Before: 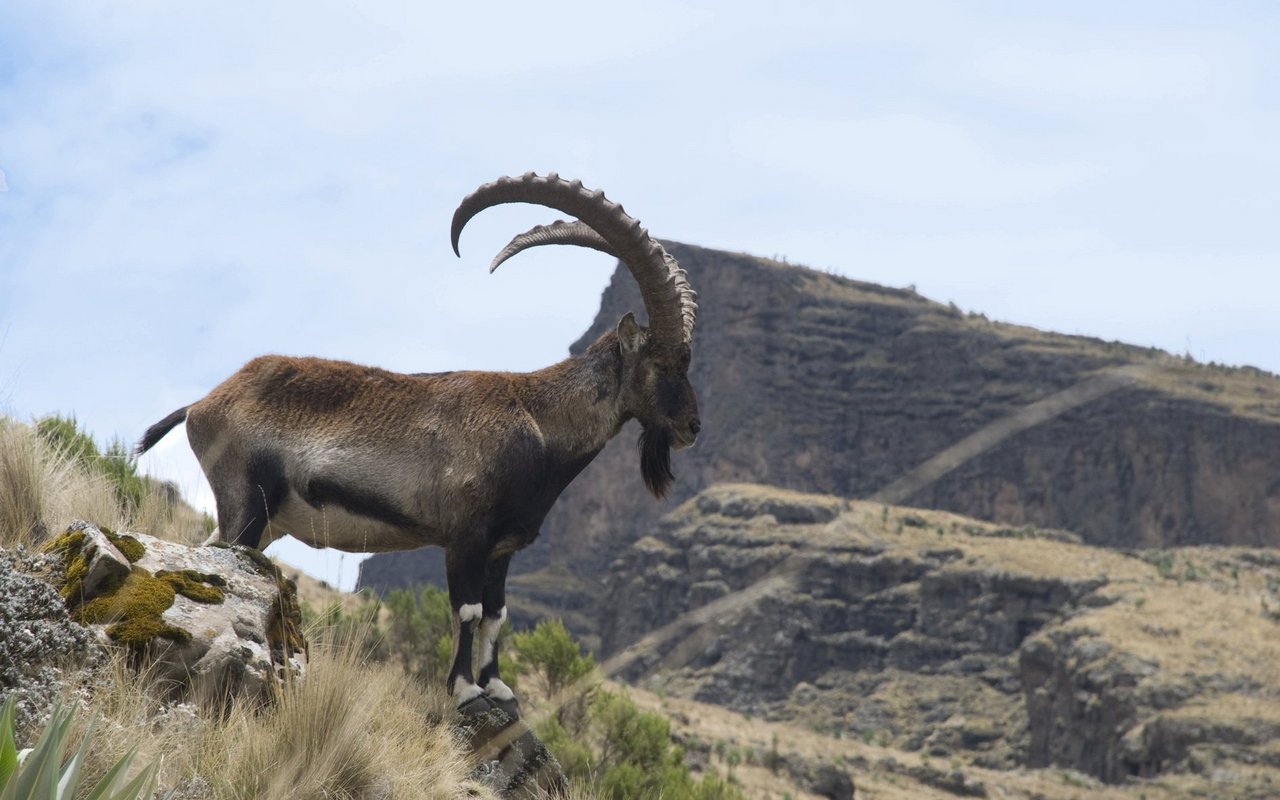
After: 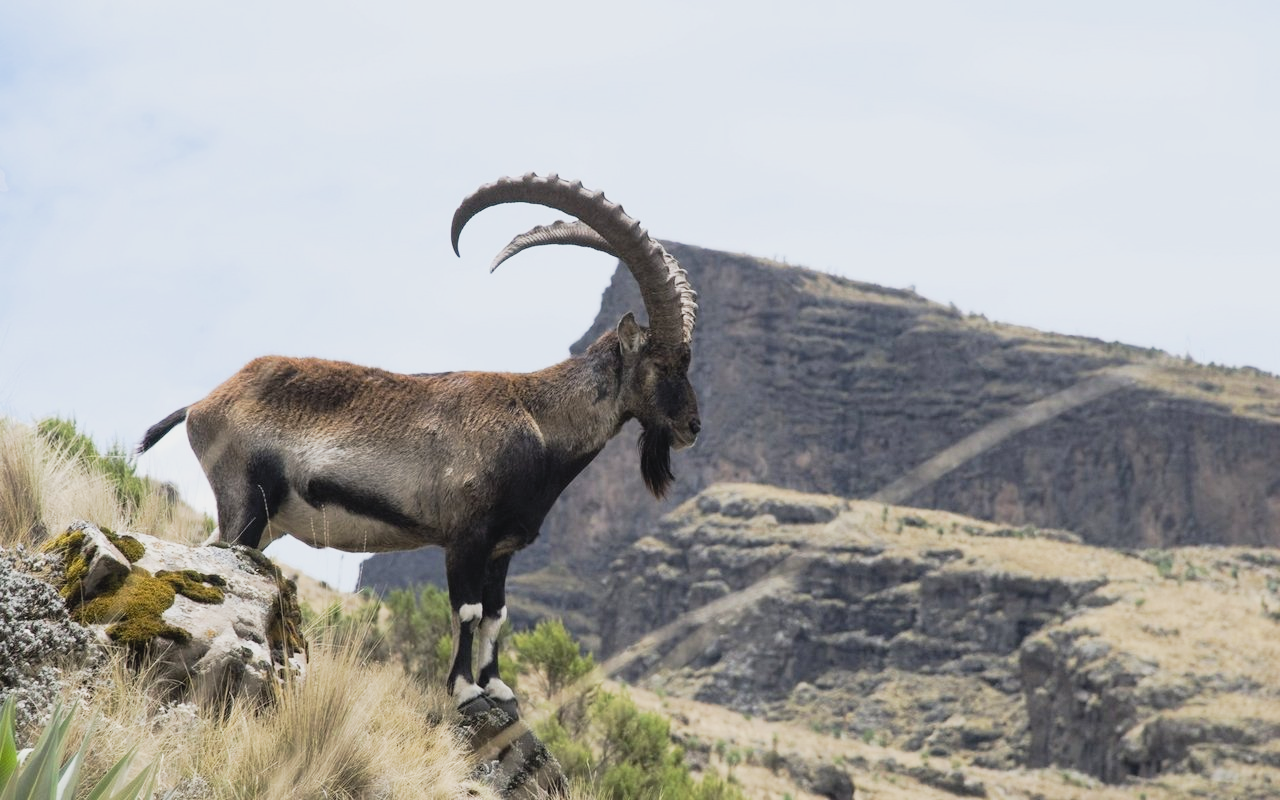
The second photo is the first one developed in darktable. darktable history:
filmic rgb: black relative exposure -7.65 EV, white relative exposure 4.56 EV, hardness 3.61, contrast 0.992
tone curve: curves: ch0 [(0.003, 0.029) (0.188, 0.252) (0.46, 0.56) (0.608, 0.748) (0.871, 0.955) (1, 1)]; ch1 [(0, 0) (0.35, 0.356) (0.45, 0.453) (0.508, 0.515) (0.618, 0.634) (1, 1)]; ch2 [(0, 0) (0.456, 0.469) (0.5, 0.5) (0.634, 0.625) (1, 1)], preserve colors none
